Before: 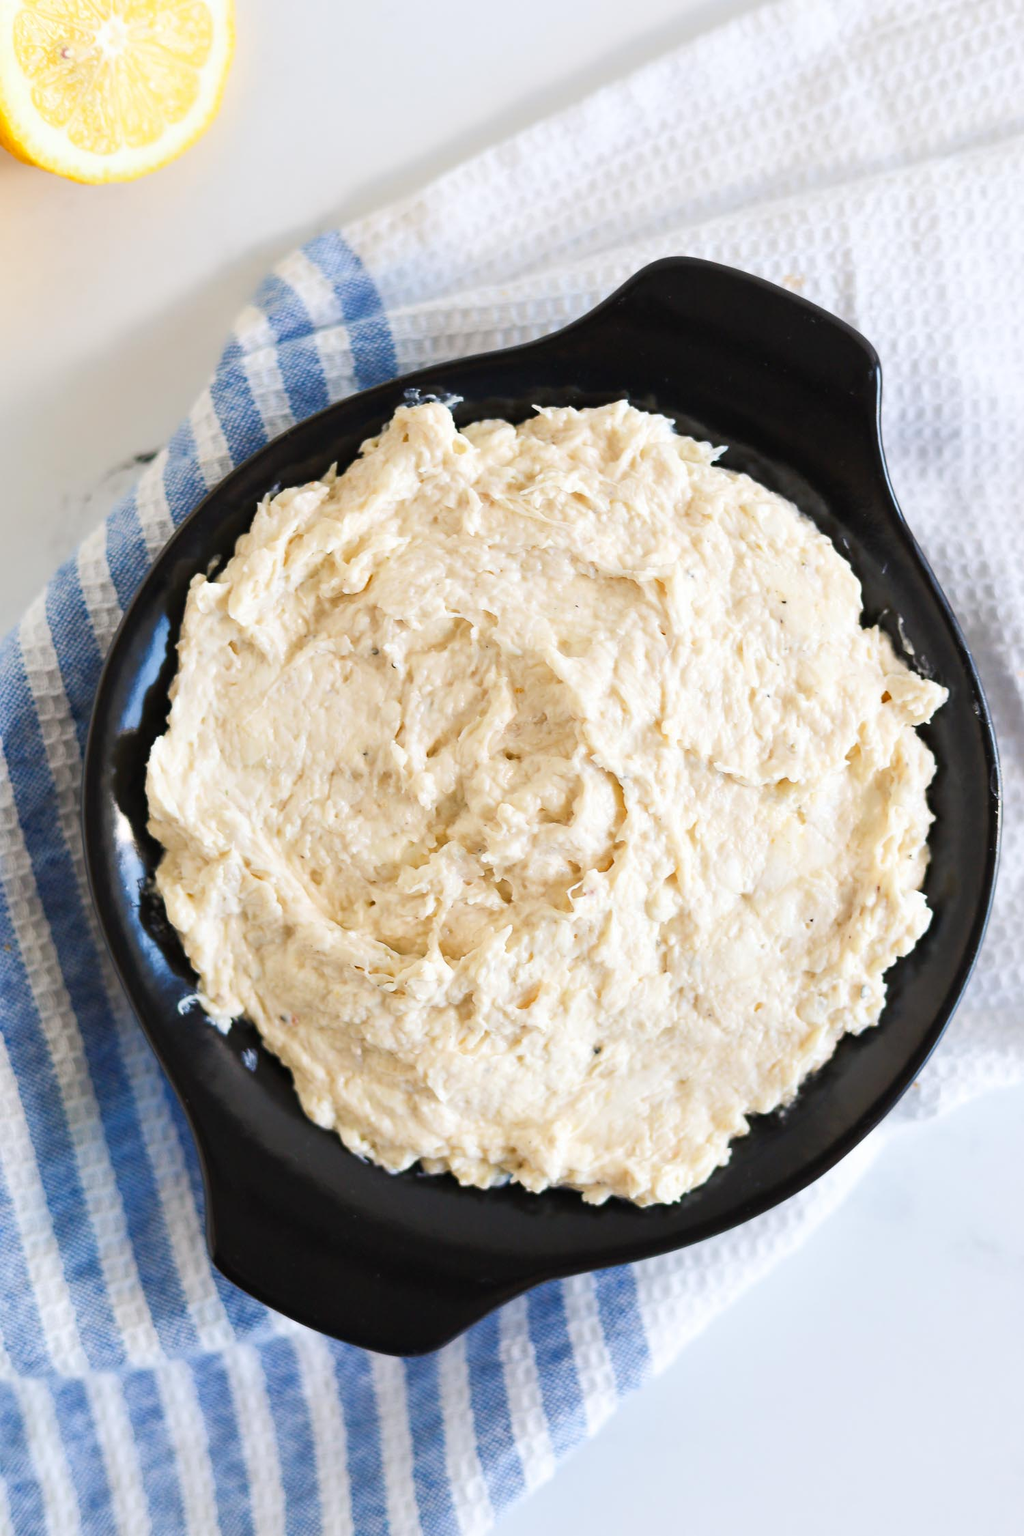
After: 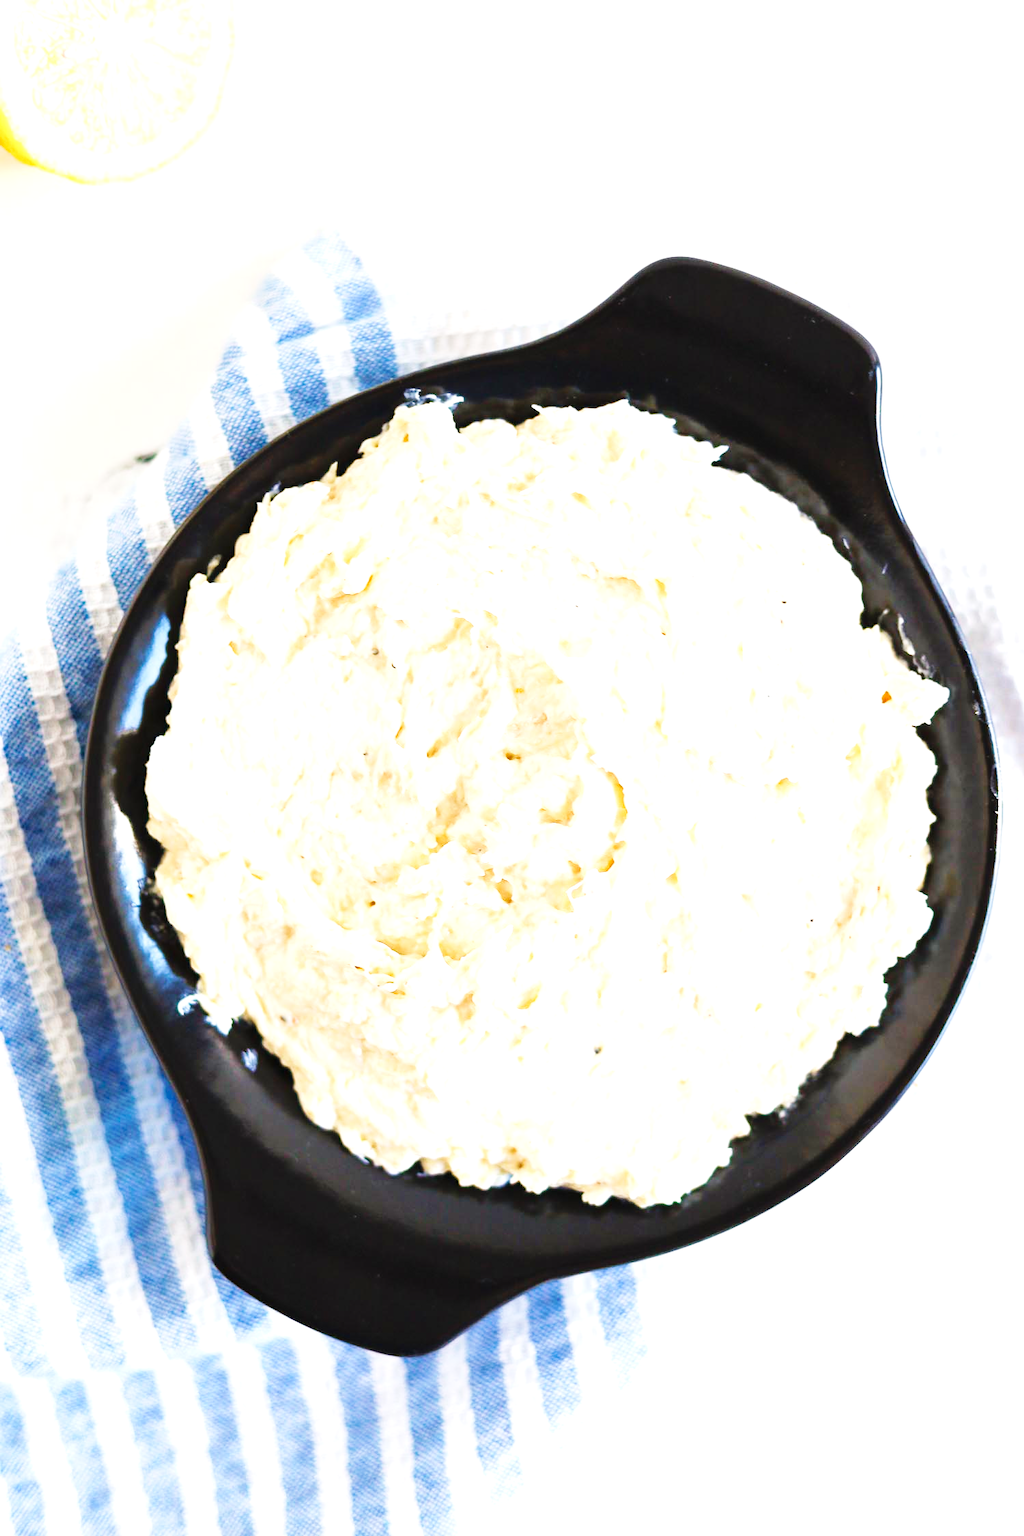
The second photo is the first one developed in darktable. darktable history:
velvia: on, module defaults
exposure: black level correction 0, exposure 1.001 EV, compensate highlight preservation false
base curve: curves: ch0 [(0, 0) (0.032, 0.025) (0.121, 0.166) (0.206, 0.329) (0.605, 0.79) (1, 1)], preserve colors none
